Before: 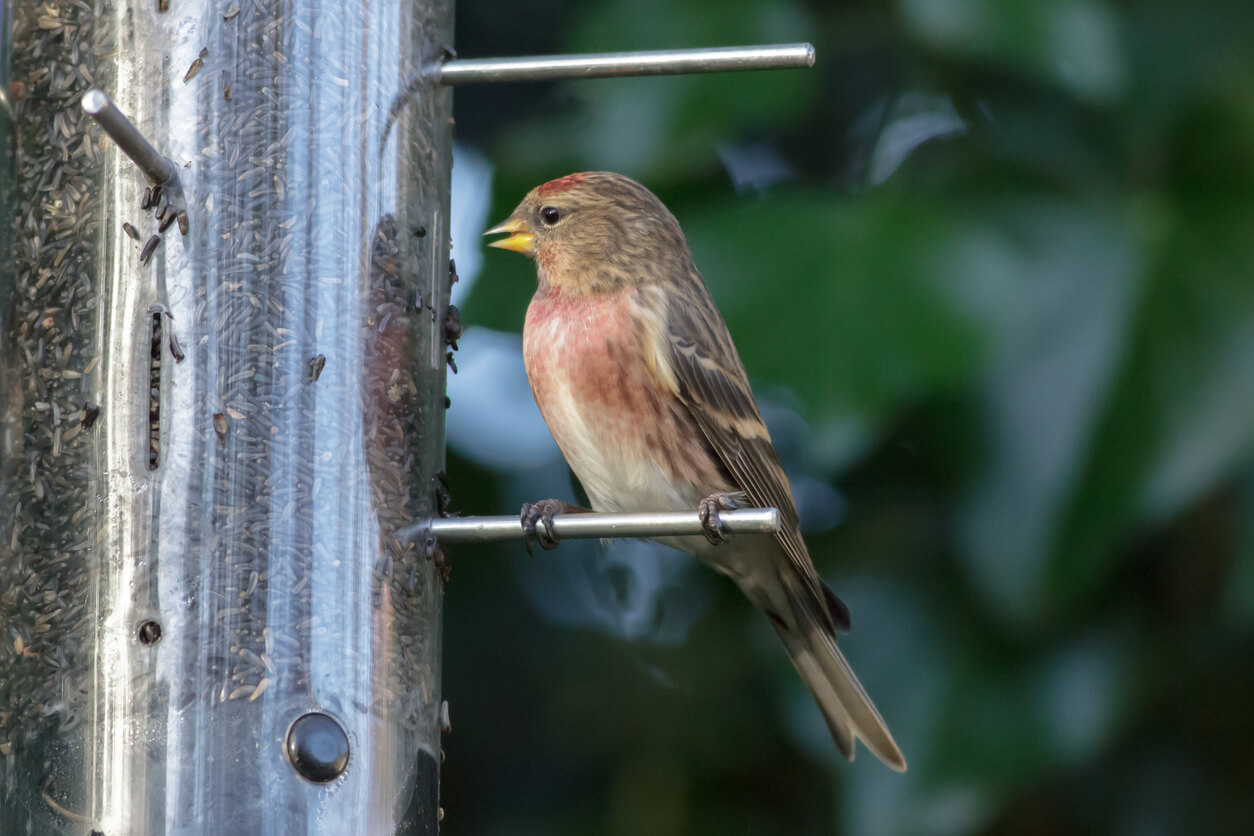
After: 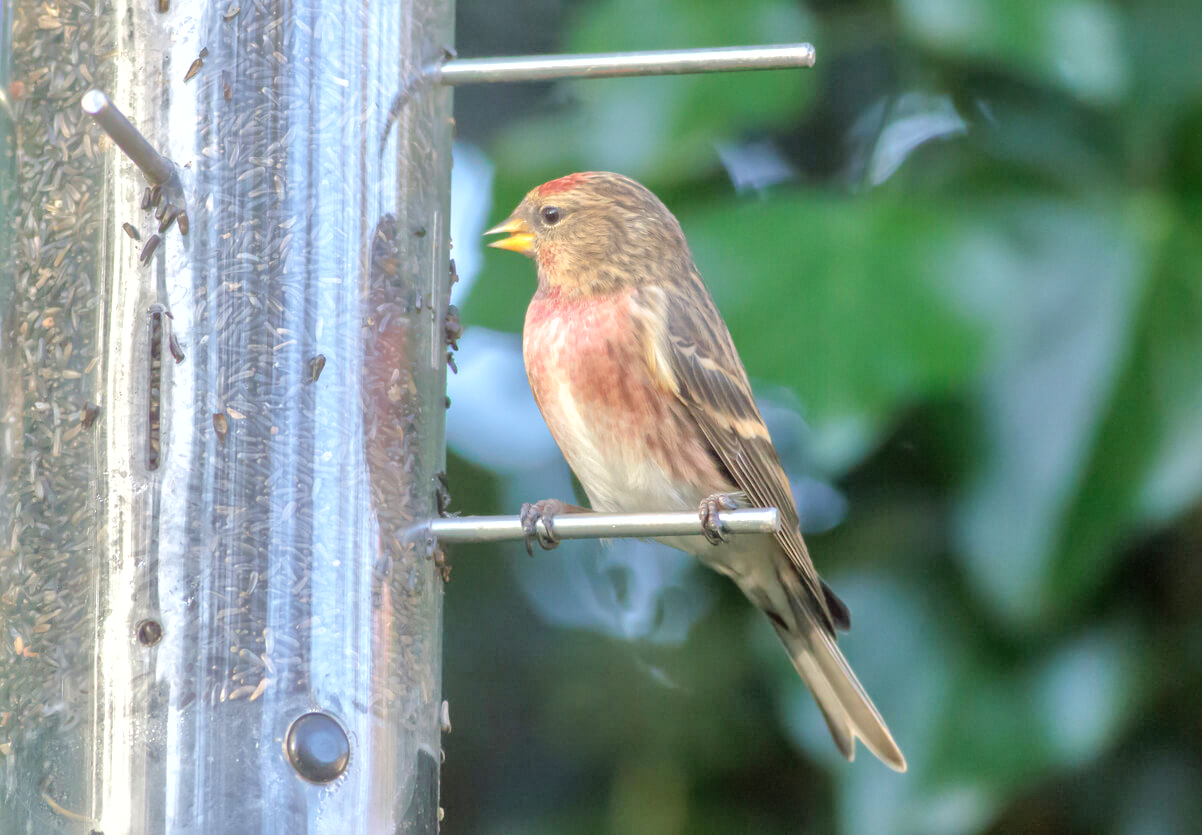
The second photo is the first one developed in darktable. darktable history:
crop: right 4.126%, bottom 0.031%
tone equalizer: -7 EV 0.15 EV, -6 EV 0.6 EV, -5 EV 1.15 EV, -4 EV 1.33 EV, -3 EV 1.15 EV, -2 EV 0.6 EV, -1 EV 0.15 EV, mask exposure compensation -0.5 EV
shadows and highlights: radius 108.52, shadows 44.07, highlights -67.8, low approximation 0.01, soften with gaussian
exposure: black level correction 0.001, exposure 0.5 EV, compensate exposure bias true, compensate highlight preservation false
bloom: size 40%
